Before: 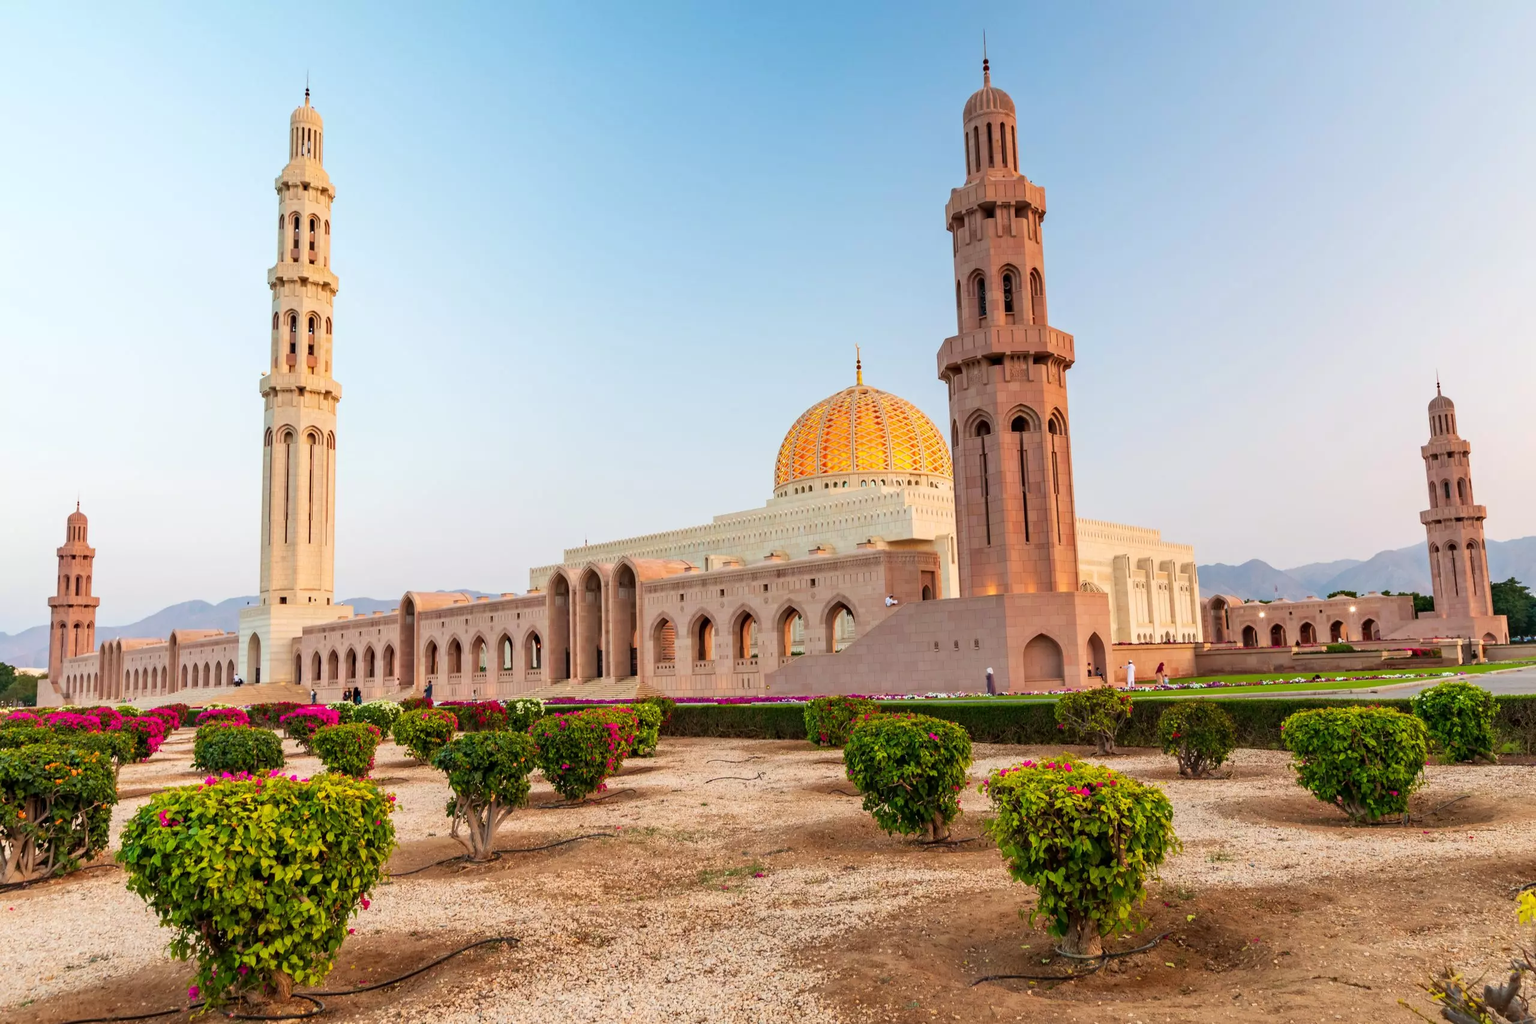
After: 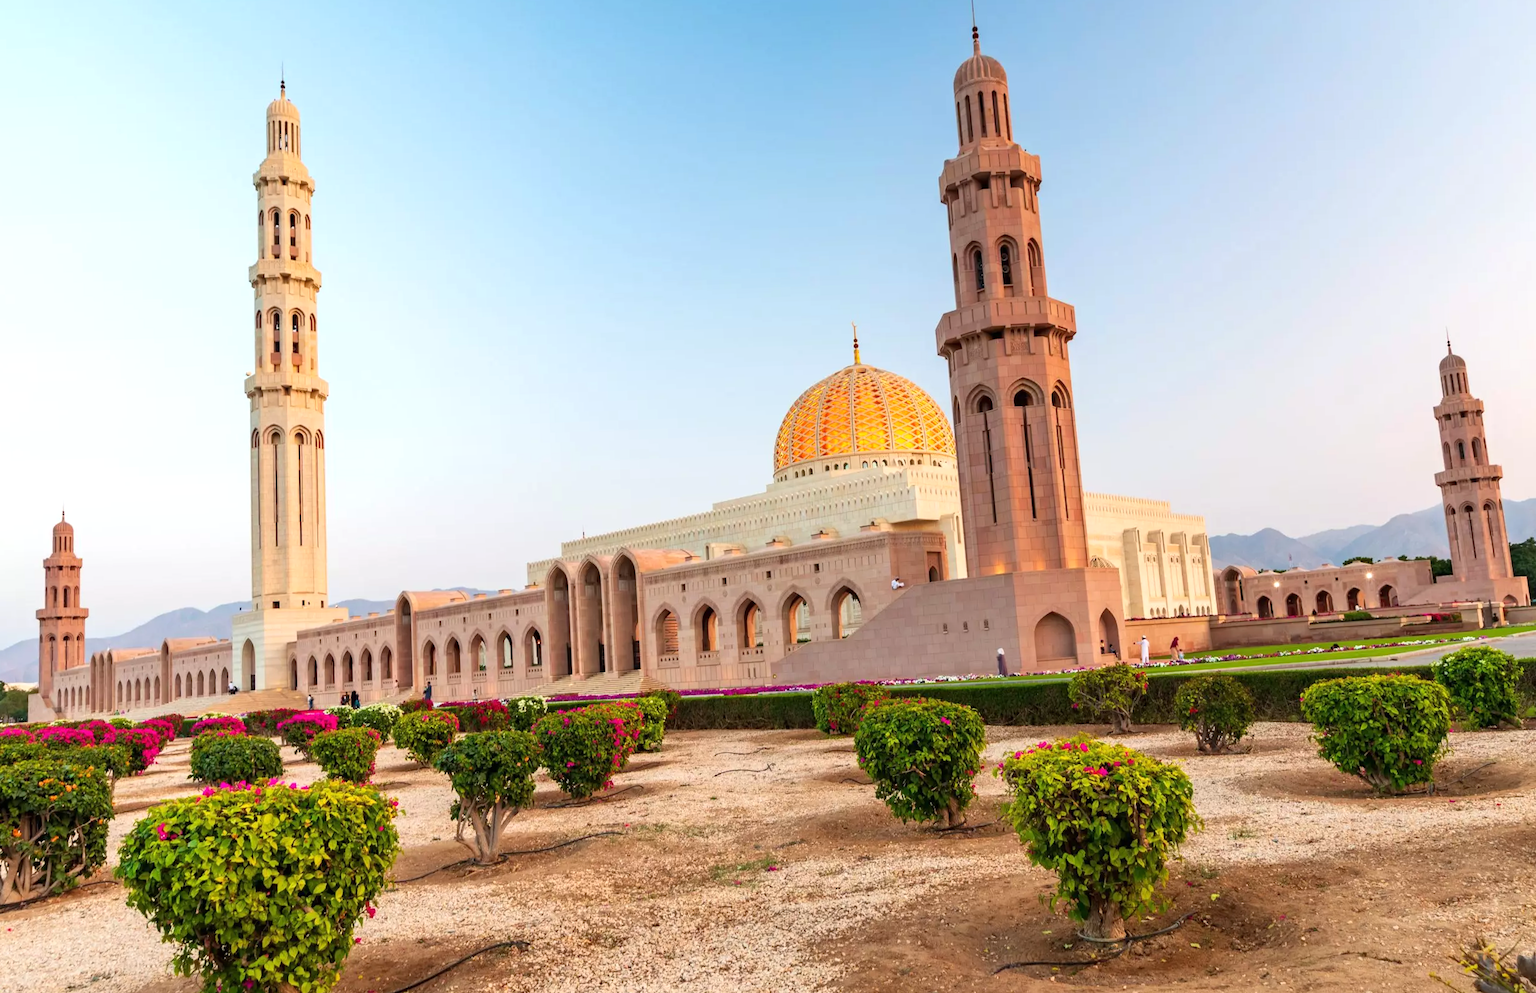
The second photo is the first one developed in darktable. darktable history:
rotate and perspective: rotation -2°, crop left 0.022, crop right 0.978, crop top 0.049, crop bottom 0.951
exposure: black level correction 0, exposure 0.2 EV, compensate exposure bias true, compensate highlight preservation false
